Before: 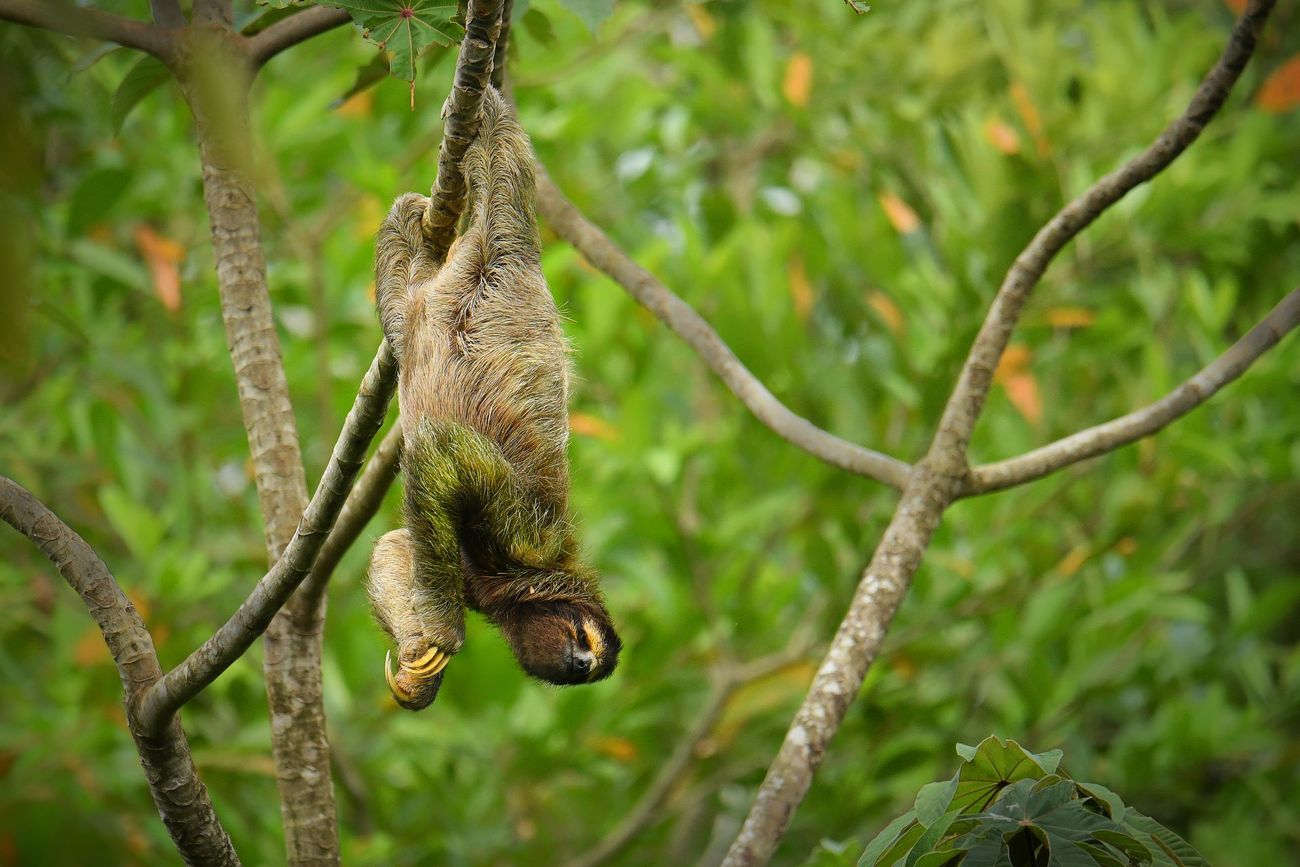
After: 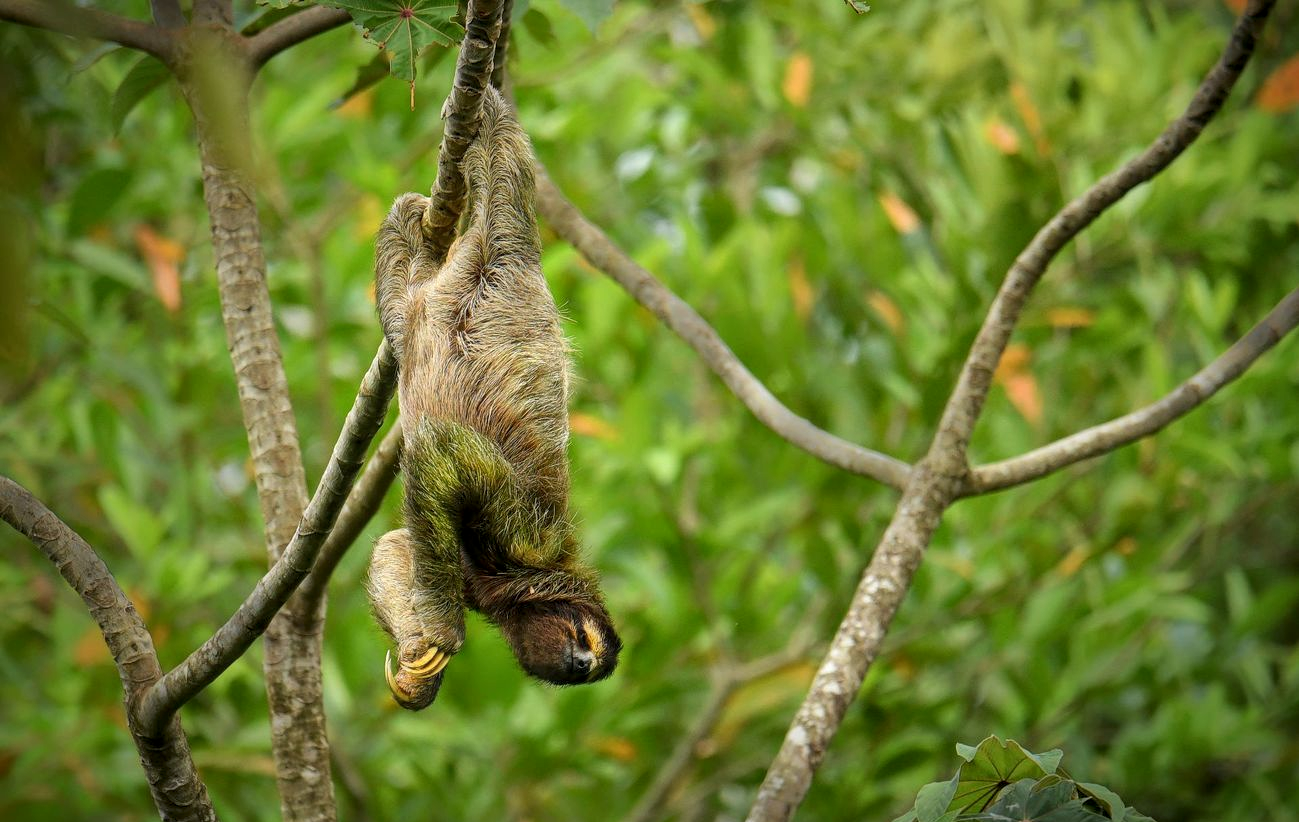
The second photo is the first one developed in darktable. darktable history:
tone equalizer: on, module defaults
crop and rotate: top 0%, bottom 5.097%
local contrast: on, module defaults
